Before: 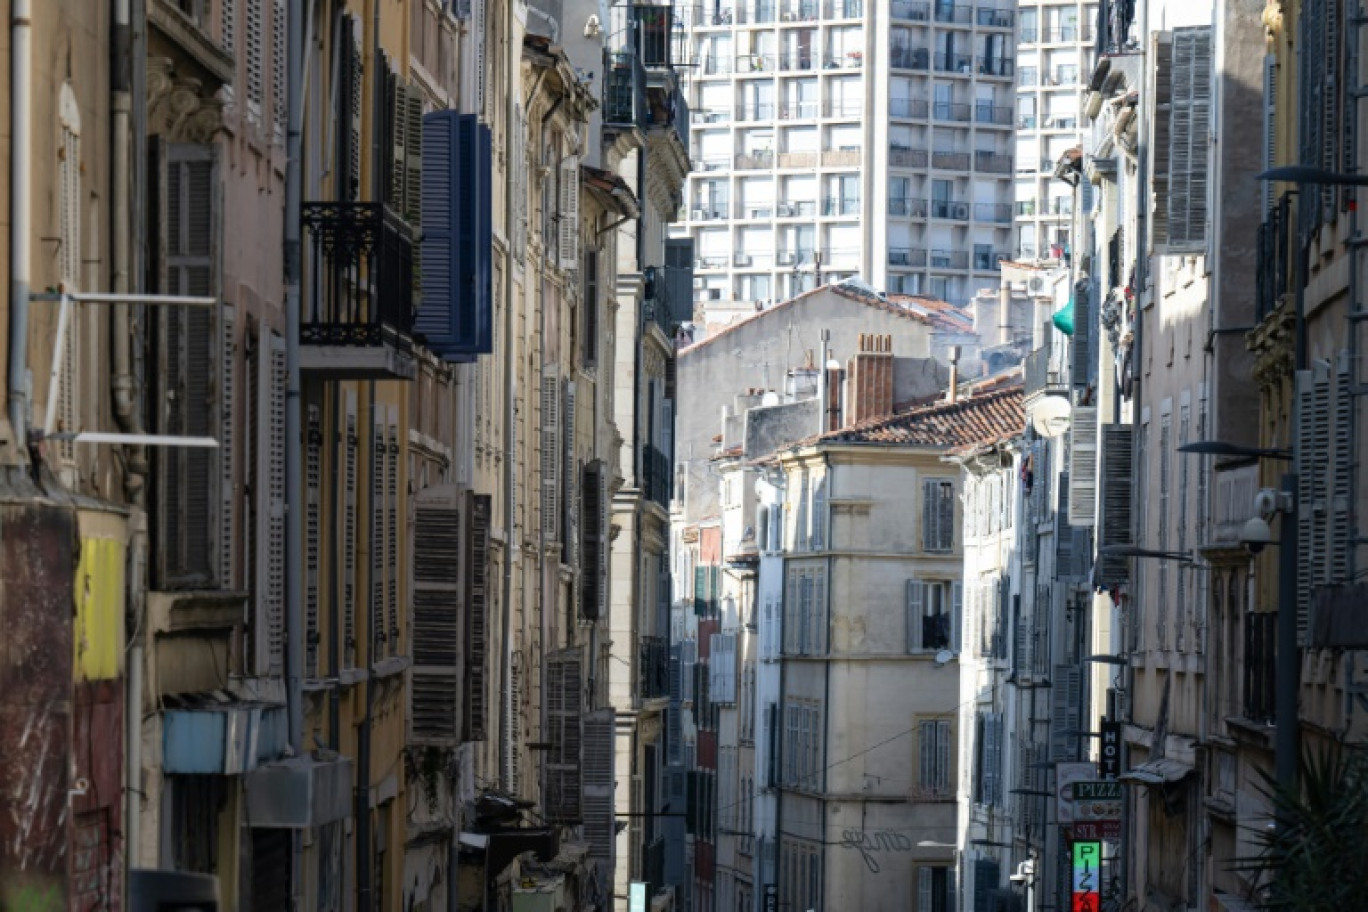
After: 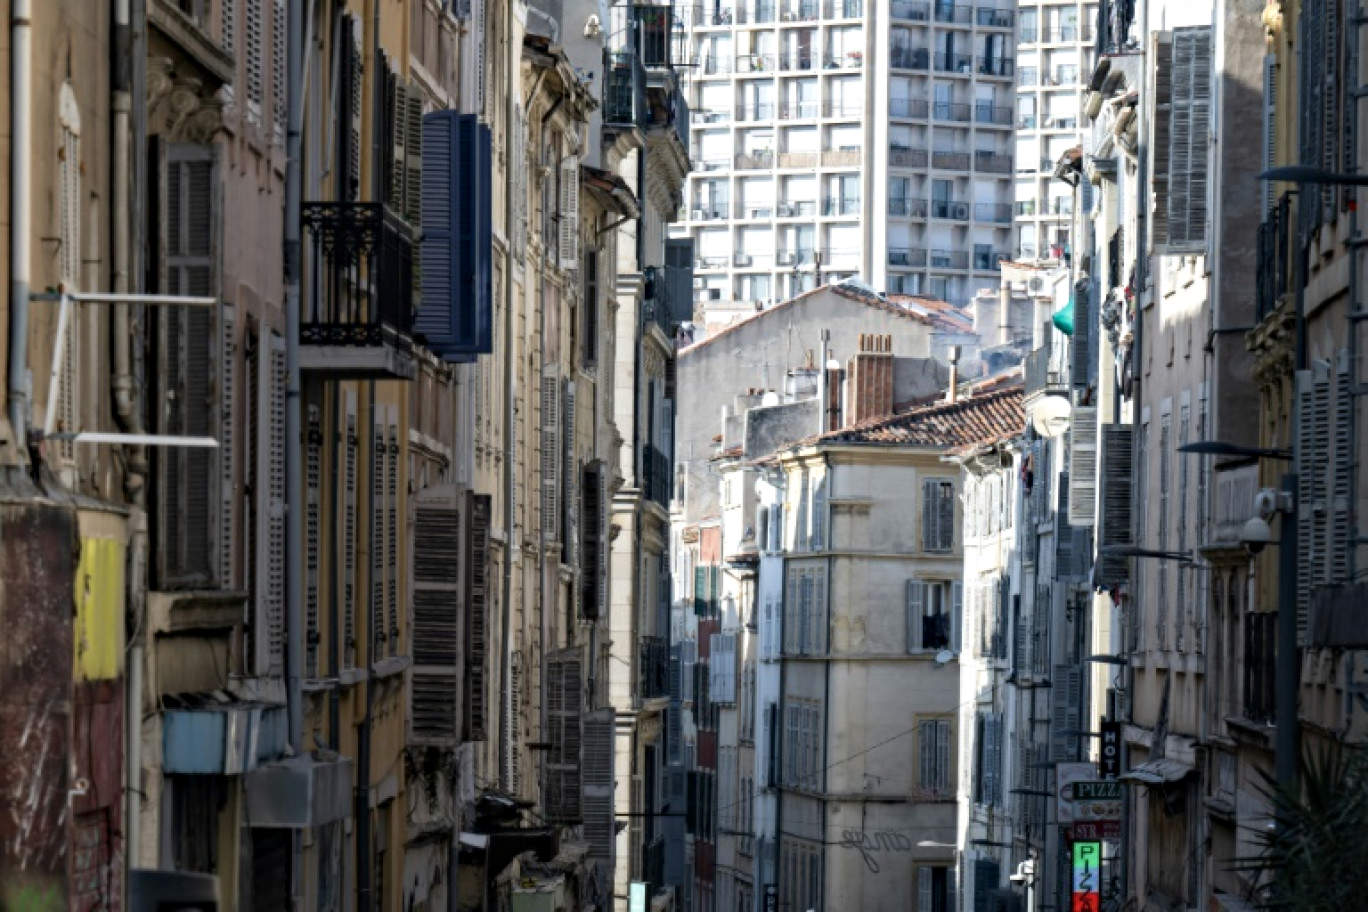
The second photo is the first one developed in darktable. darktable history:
contrast equalizer: octaves 7, y [[0.5, 0.5, 0.544, 0.569, 0.5, 0.5], [0.5 ×6], [0.5 ×6], [0 ×6], [0 ×6]]
